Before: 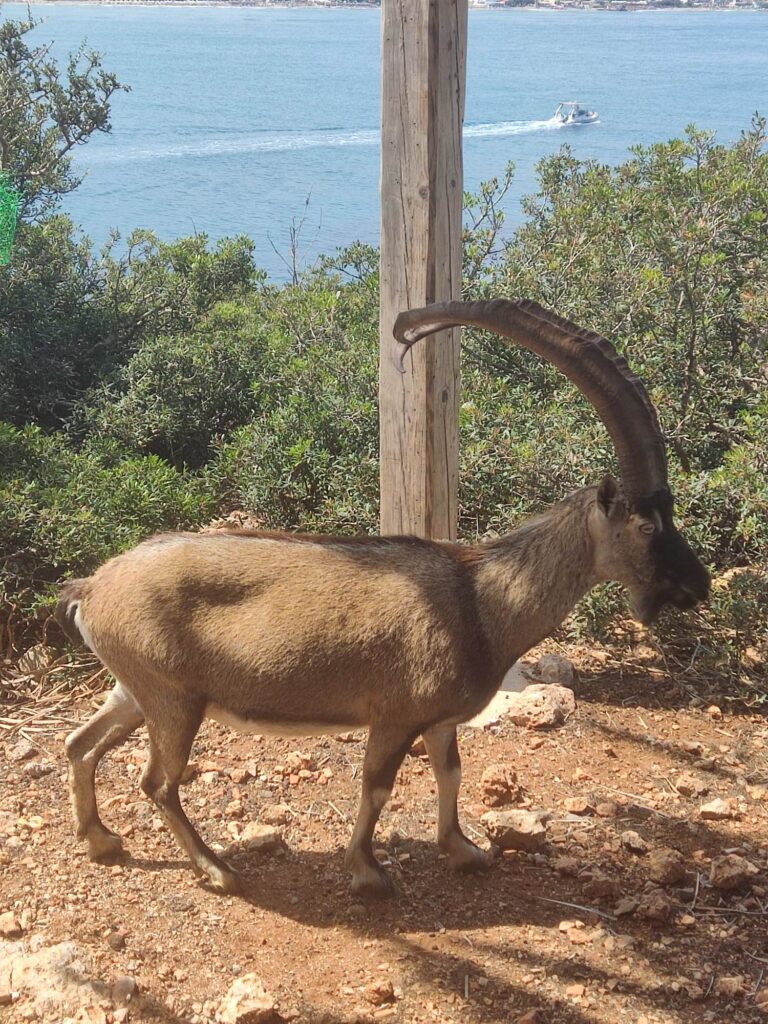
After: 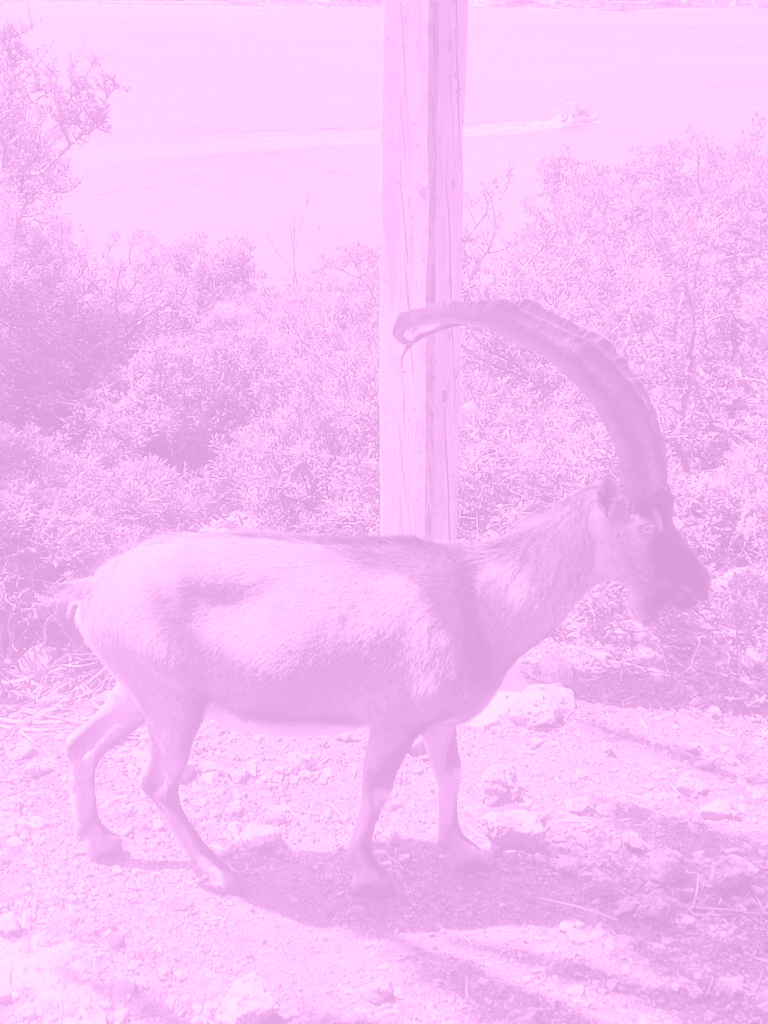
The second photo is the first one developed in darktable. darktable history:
colorize: hue 331.2°, saturation 75%, source mix 30.28%, lightness 70.52%, version 1
